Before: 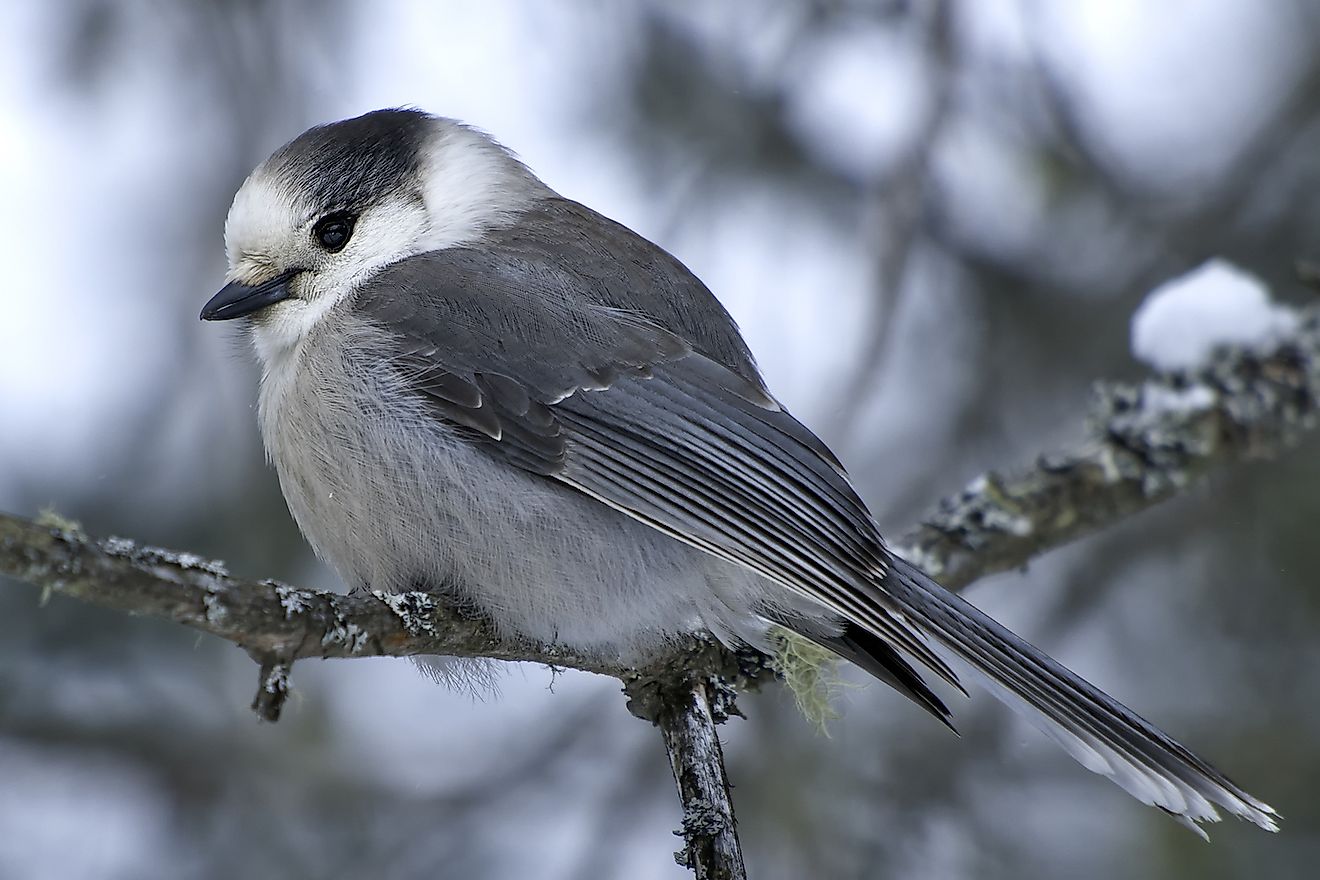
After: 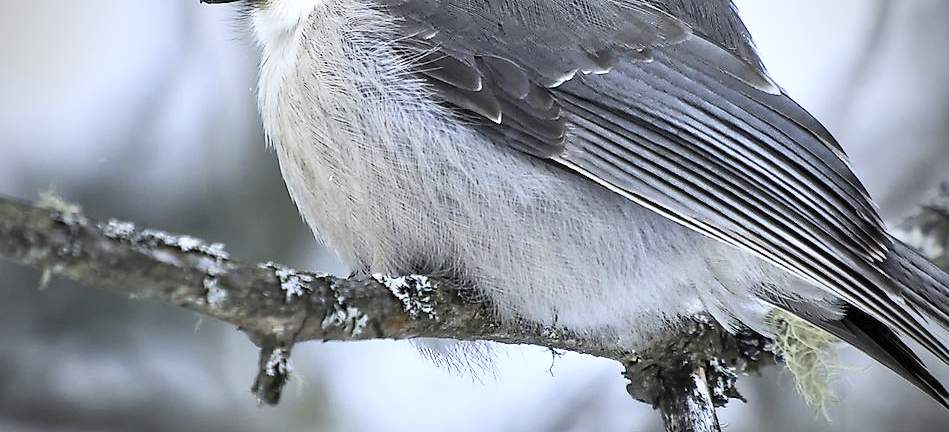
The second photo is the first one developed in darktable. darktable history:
contrast brightness saturation: contrast 0.104, brightness 0.306, saturation 0.147
crop: top 36.112%, right 28.045%, bottom 14.772%
shadows and highlights: shadows -1.58, highlights 38.33
vignetting: fall-off start 67.08%, width/height ratio 1.012
tone equalizer: -8 EV -0.757 EV, -7 EV -0.724 EV, -6 EV -0.595 EV, -5 EV -0.377 EV, -3 EV 0.385 EV, -2 EV 0.6 EV, -1 EV 0.687 EV, +0 EV 0.768 EV, edges refinement/feathering 500, mask exposure compensation -1.57 EV, preserve details no
